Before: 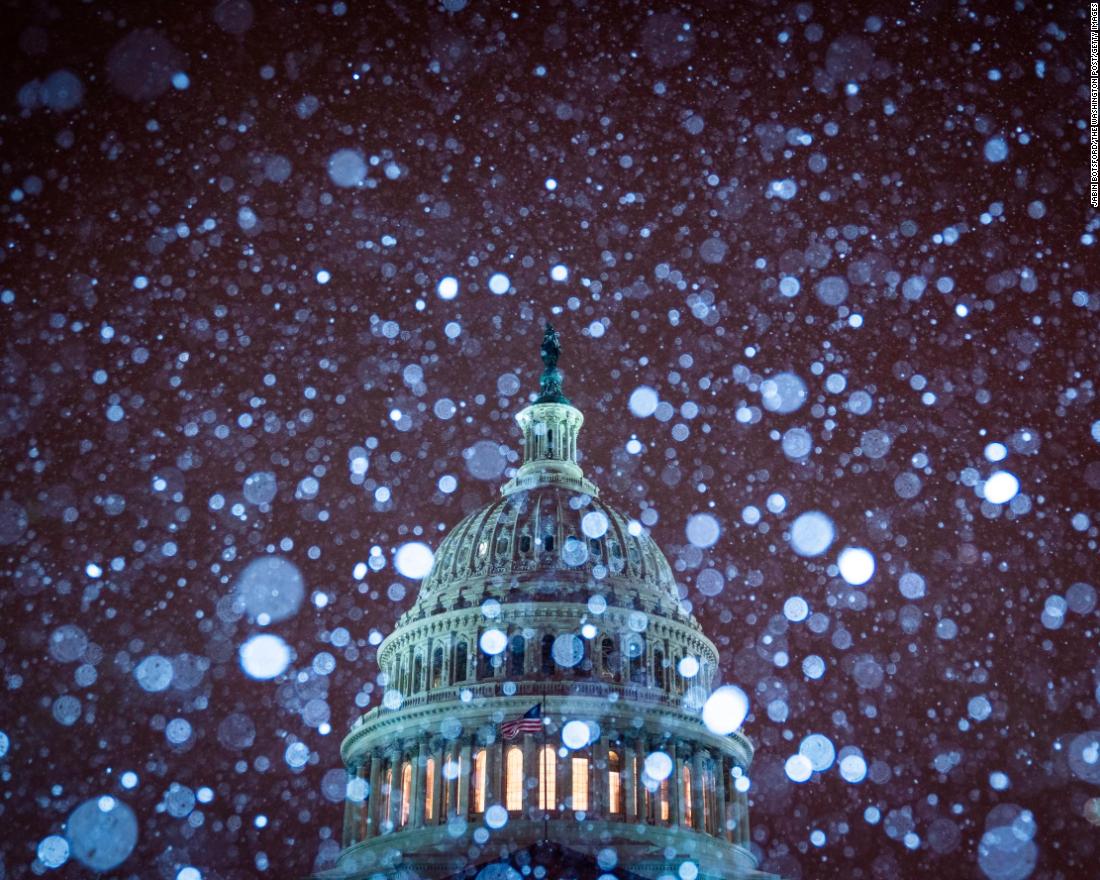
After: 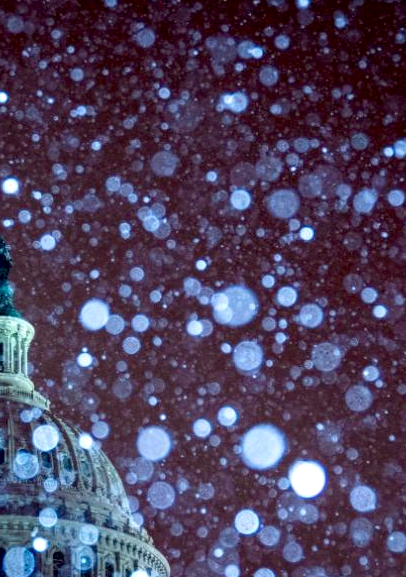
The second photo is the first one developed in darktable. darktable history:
contrast brightness saturation: contrast 0.04, saturation 0.07
crop and rotate: left 49.936%, top 10.094%, right 13.136%, bottom 24.256%
exposure: black level correction 0.009, exposure 0.119 EV, compensate highlight preservation false
local contrast: highlights 100%, shadows 100%, detail 120%, midtone range 0.2
